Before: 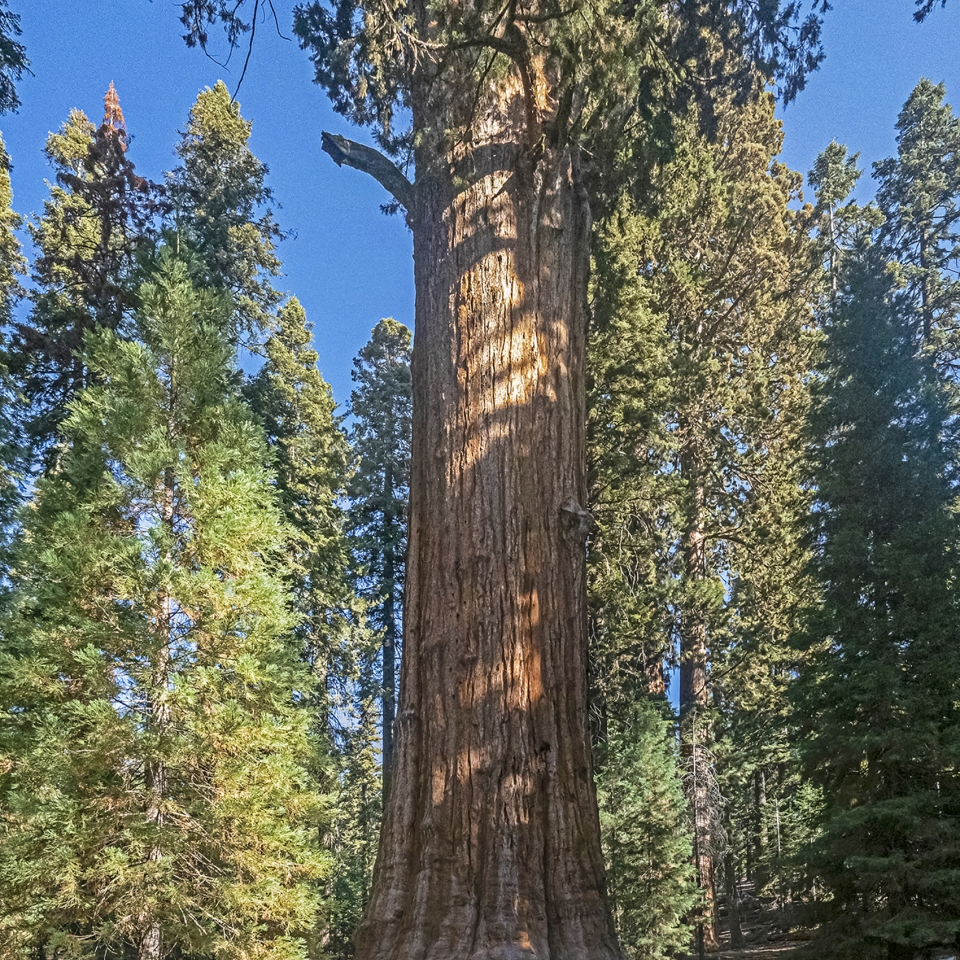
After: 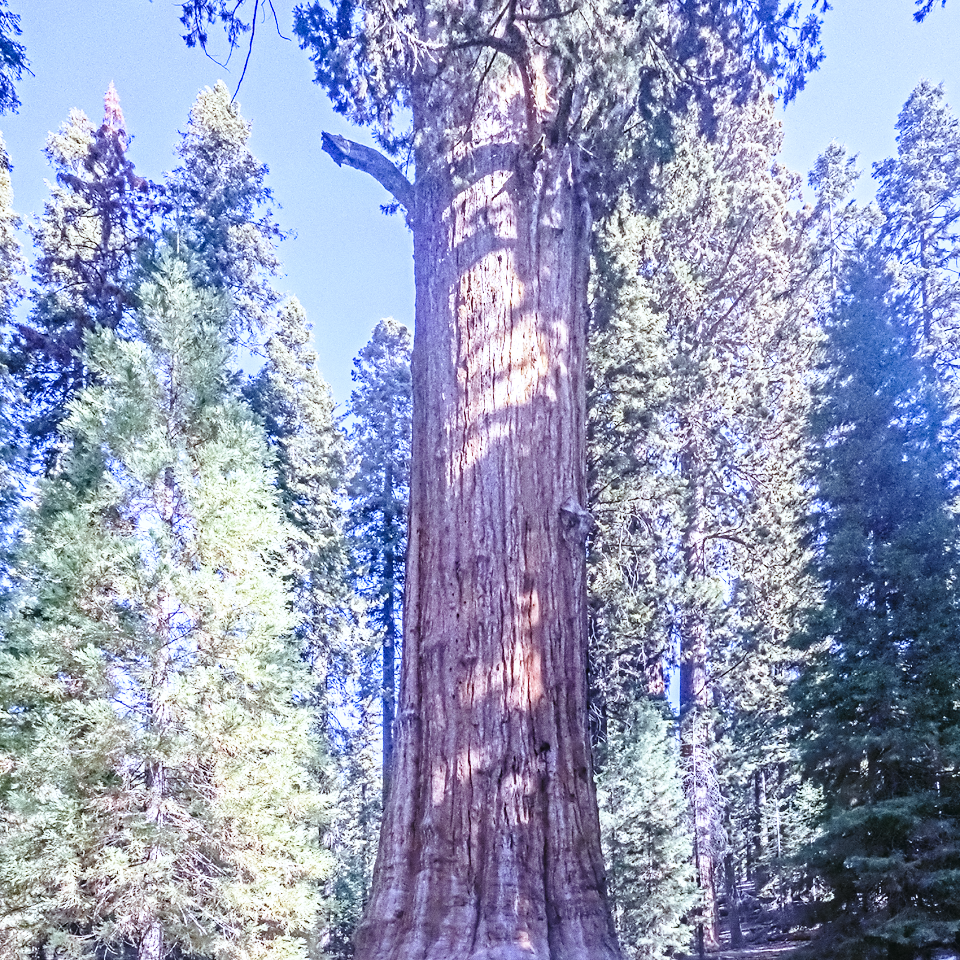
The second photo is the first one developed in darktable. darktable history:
color calibration: output R [1.107, -0.012, -0.003, 0], output B [0, 0, 1.308, 0], illuminant custom, x 0.389, y 0.387, temperature 3838.64 K
base curve: curves: ch0 [(0, 0) (0.028, 0.03) (0.105, 0.232) (0.387, 0.748) (0.754, 0.968) (1, 1)], fusion 1, exposure shift 0.576, preserve colors none
contrast equalizer: octaves 7, y [[0.5 ×6], [0.5 ×6], [0.5 ×6], [0, 0.033, 0.067, 0.1, 0.133, 0.167], [0, 0.05, 0.1, 0.15, 0.2, 0.25]]
grain: coarseness 0.47 ISO
color balance: mode lift, gamma, gain (sRGB), lift [0.997, 0.979, 1.021, 1.011], gamma [1, 1.084, 0.916, 0.998], gain [1, 0.87, 1.13, 1.101], contrast 4.55%, contrast fulcrum 38.24%, output saturation 104.09%
